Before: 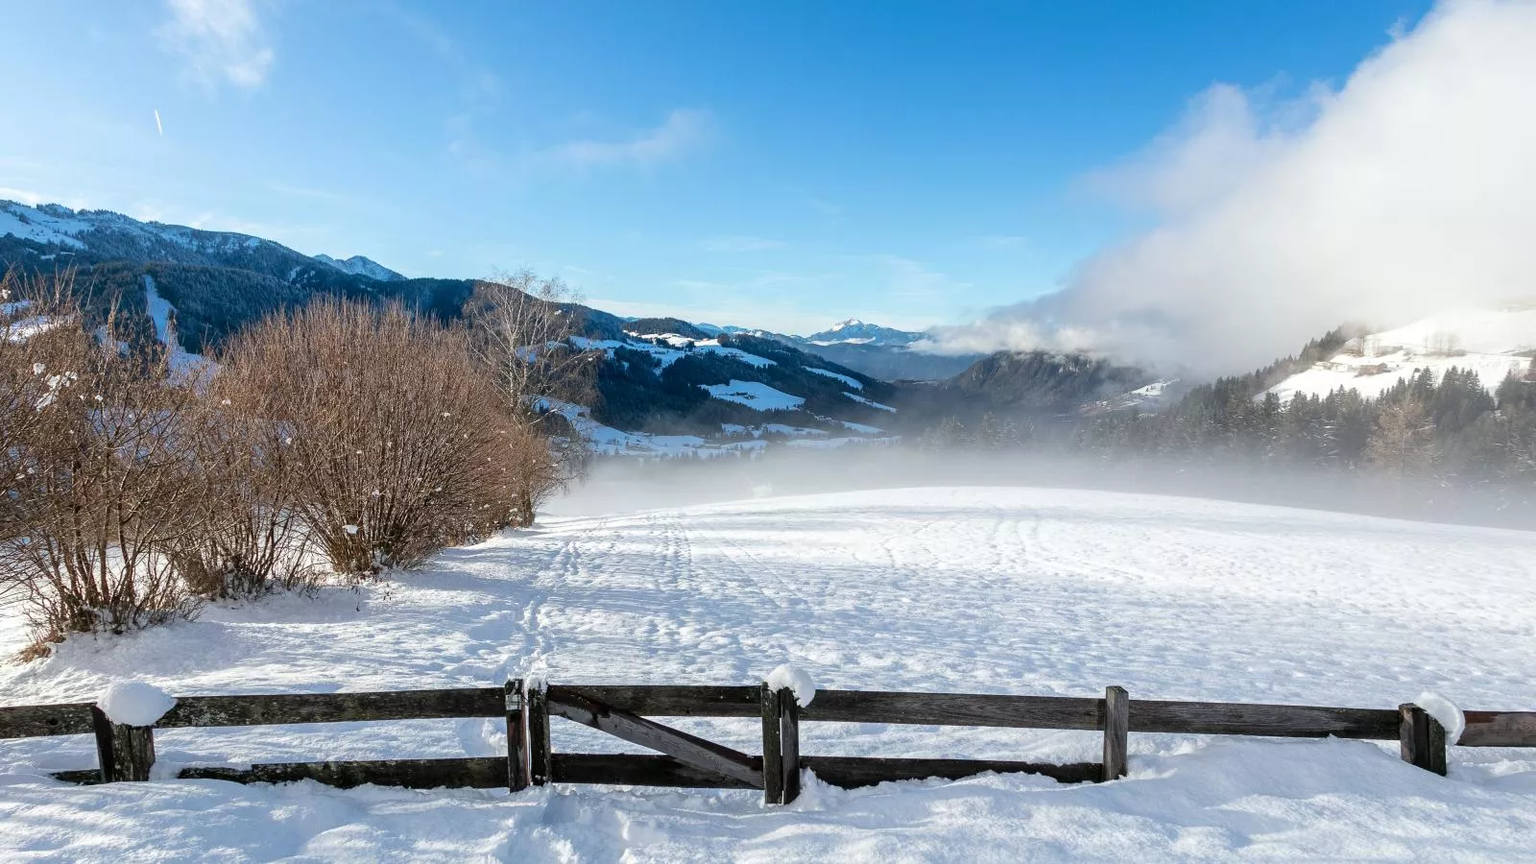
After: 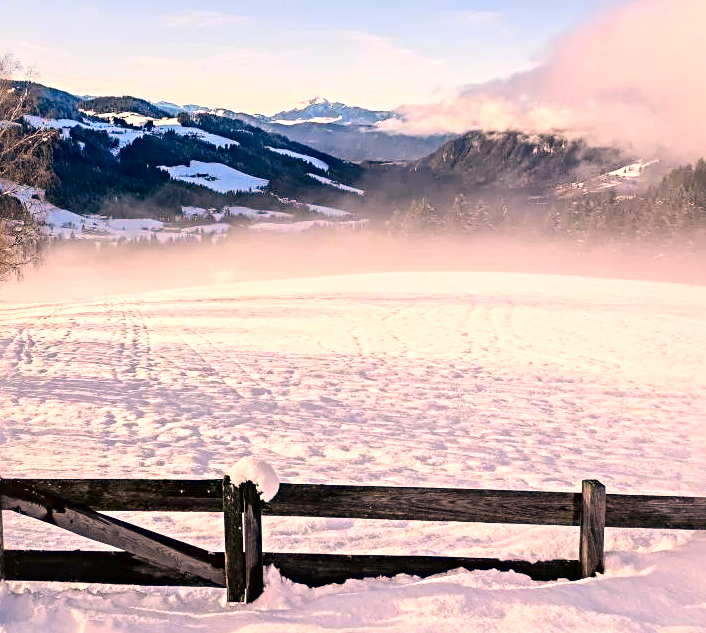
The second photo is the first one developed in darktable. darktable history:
sharpen: radius 4.921
tone curve: curves: ch0 [(0, 0.023) (0.087, 0.065) (0.184, 0.168) (0.45, 0.54) (0.57, 0.683) (0.722, 0.825) (0.877, 0.948) (1, 1)]; ch1 [(0, 0) (0.388, 0.369) (0.45, 0.43) (0.505, 0.509) (0.534, 0.528) (0.657, 0.655) (1, 1)]; ch2 [(0, 0) (0.314, 0.223) (0.427, 0.405) (0.5, 0.5) (0.55, 0.566) (0.625, 0.657) (1, 1)], color space Lab, independent channels, preserve colors none
crop: left 35.628%, top 26.112%, right 20.228%, bottom 3.45%
local contrast: mode bilateral grid, contrast 24, coarseness 60, detail 151%, midtone range 0.2
color correction: highlights a* 22.19, highlights b* 22.48
